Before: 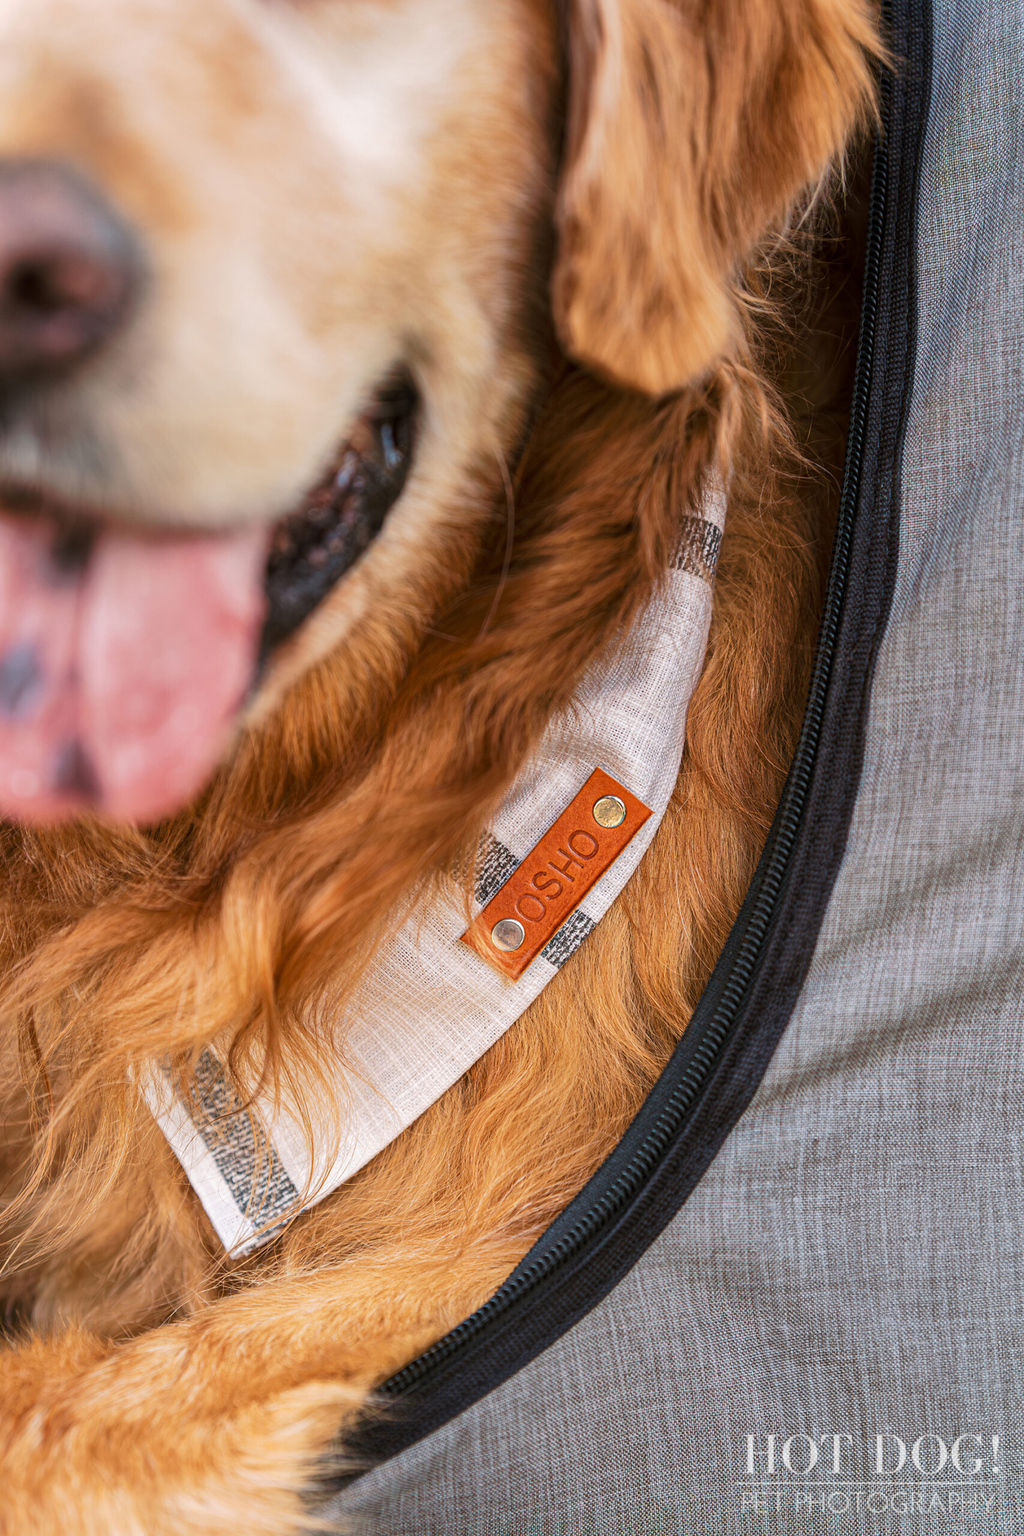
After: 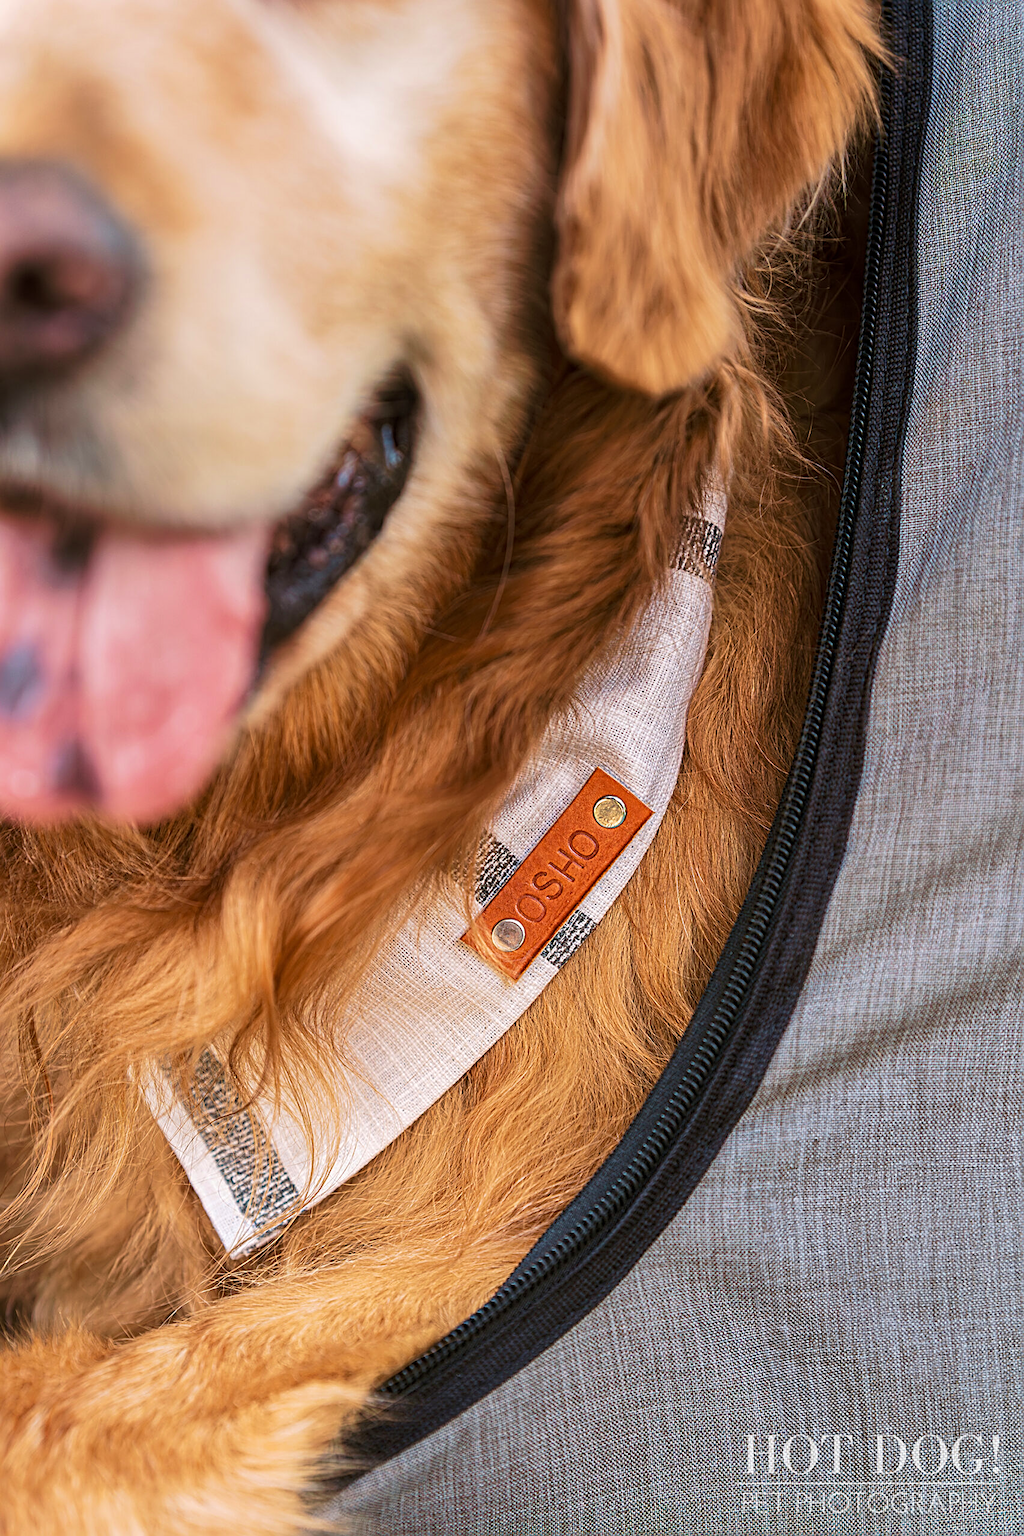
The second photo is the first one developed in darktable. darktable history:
velvia: on, module defaults
sharpen: radius 2.664, amount 0.659
